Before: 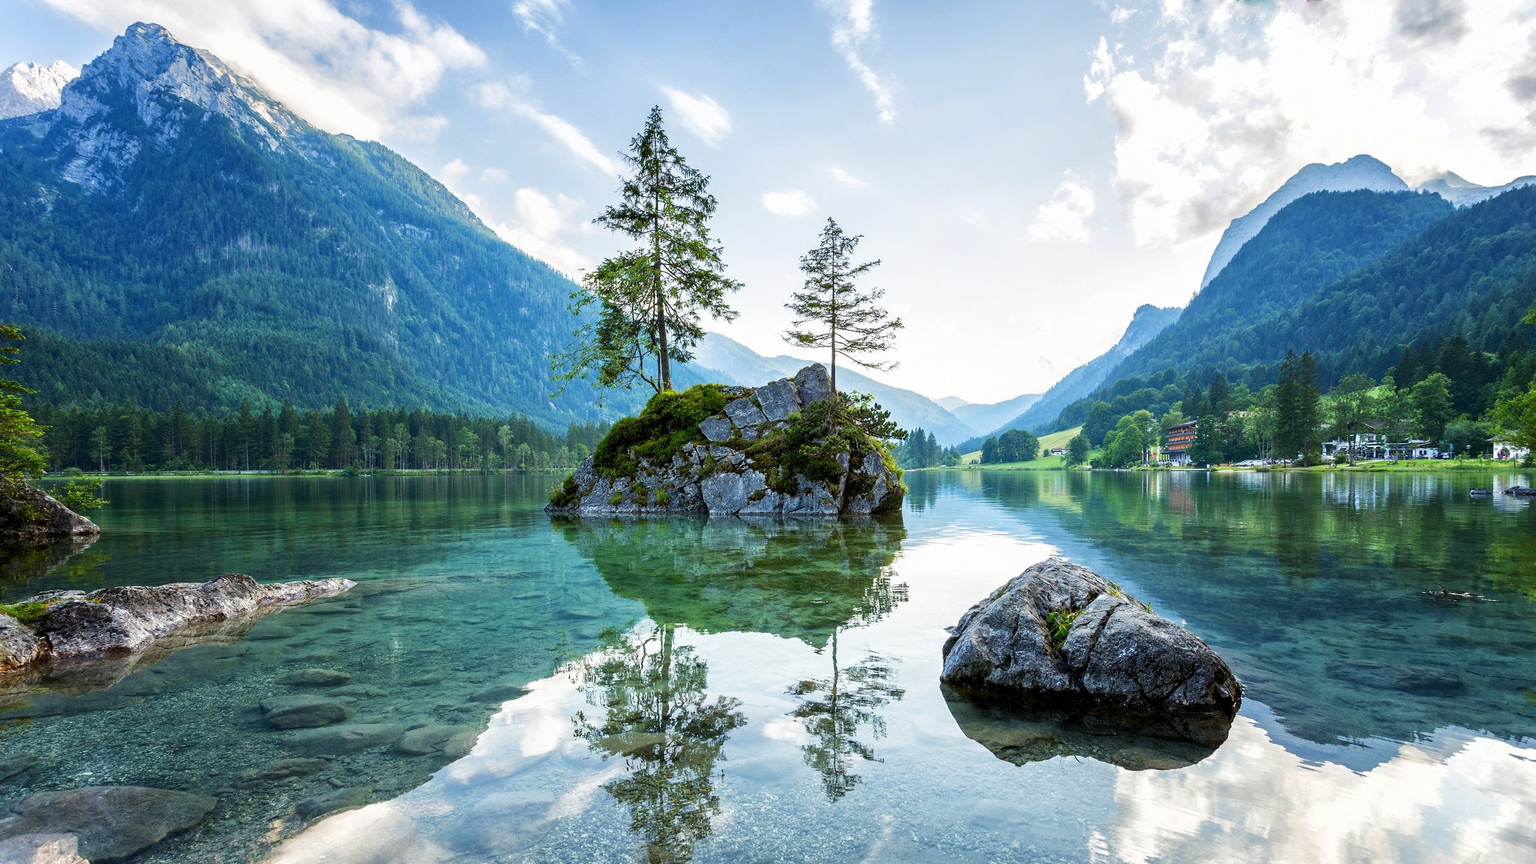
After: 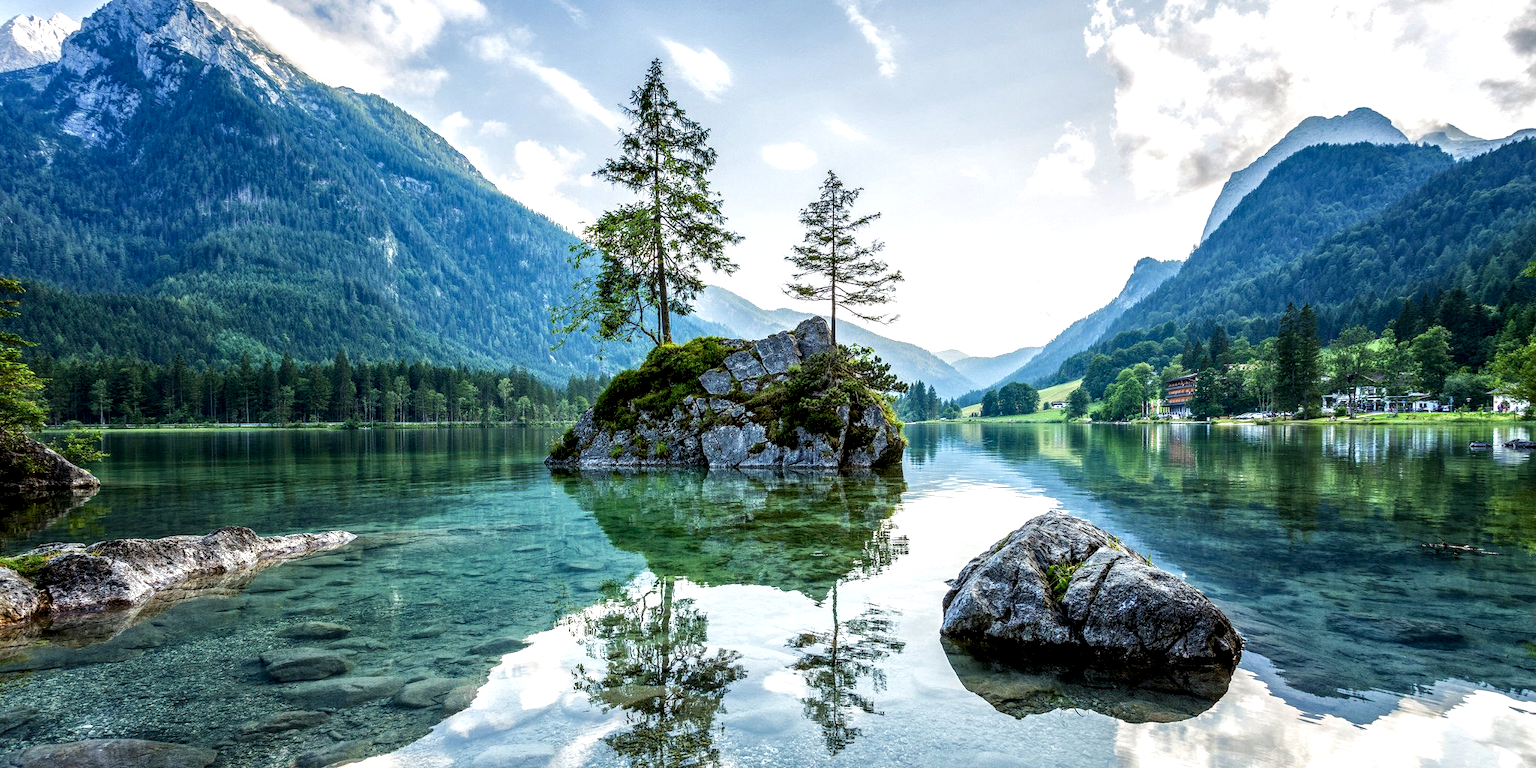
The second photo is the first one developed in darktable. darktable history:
local contrast: detail 160%
crop and rotate: top 5.471%, bottom 5.626%
tone equalizer: edges refinement/feathering 500, mask exposure compensation -1.57 EV, preserve details no
